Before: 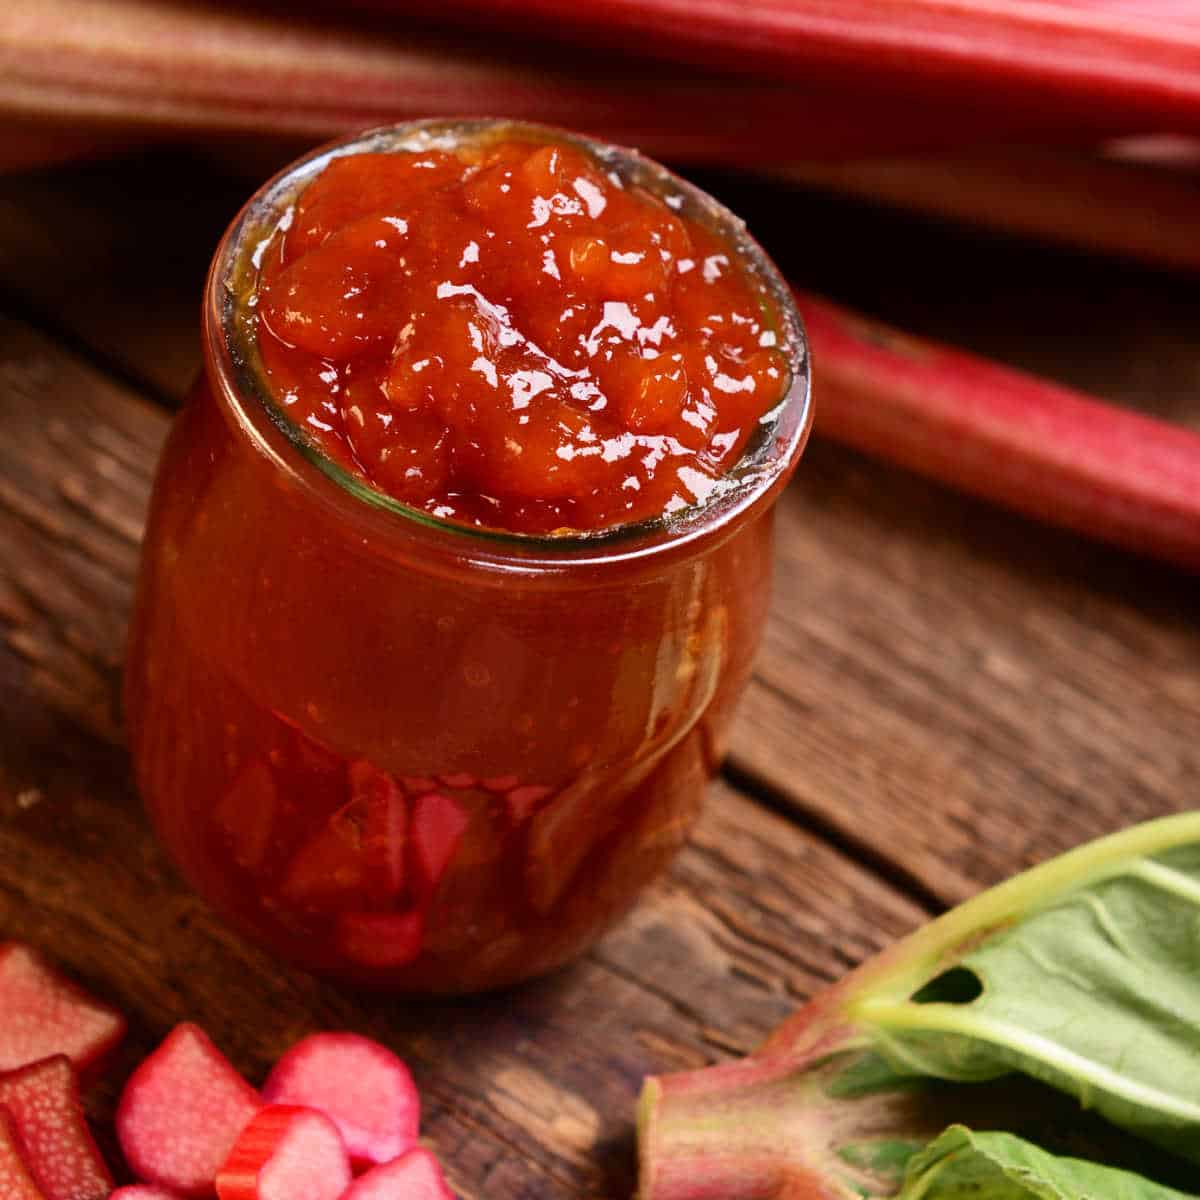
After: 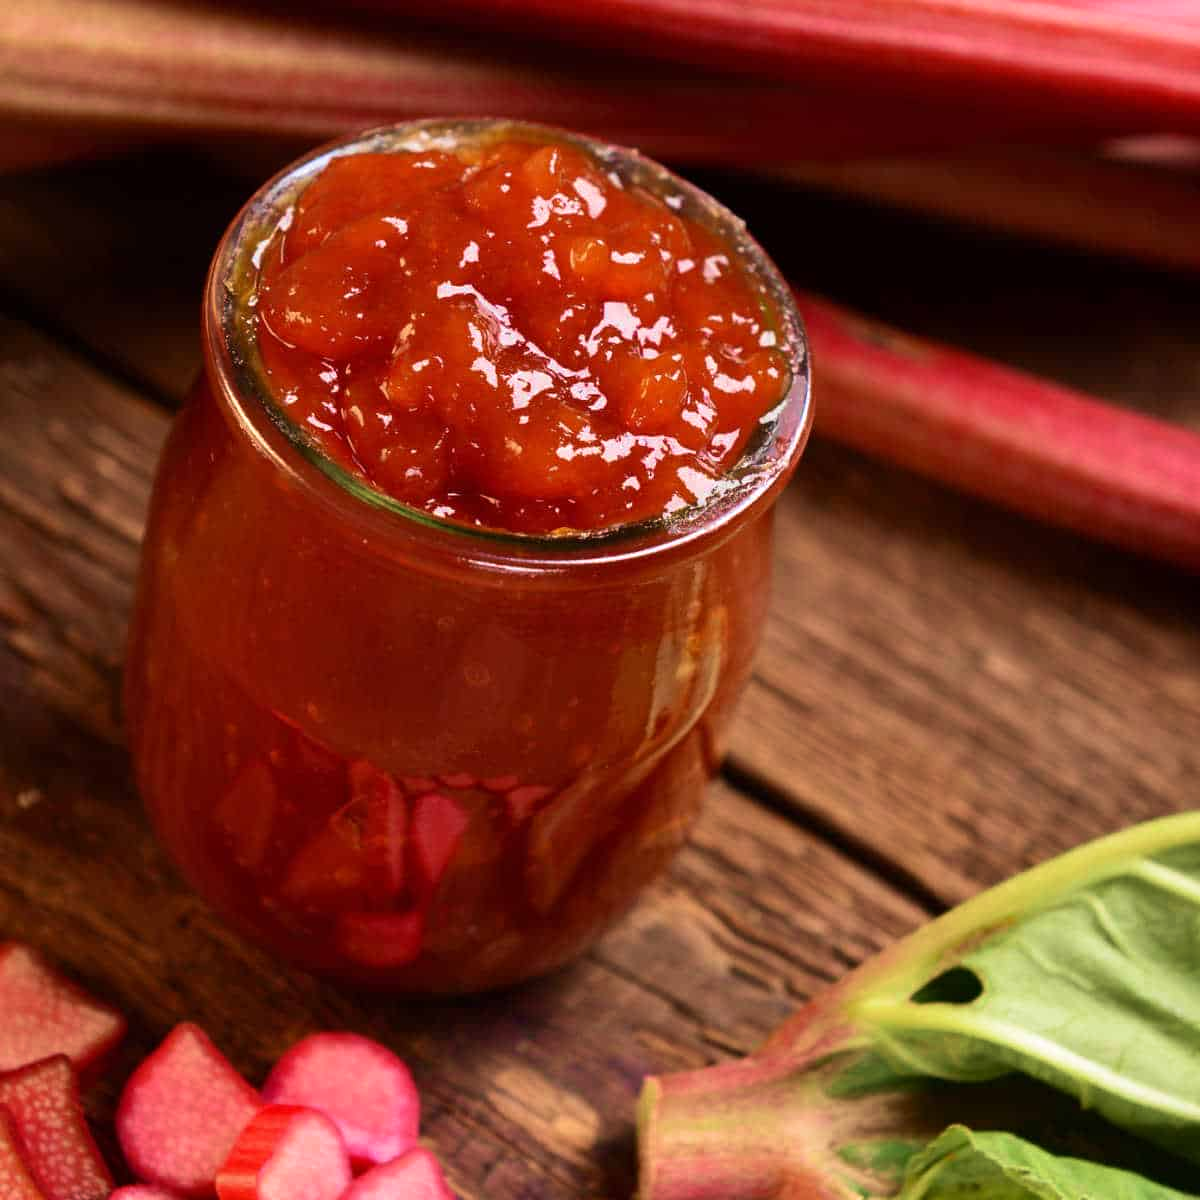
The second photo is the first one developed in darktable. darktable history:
velvia: strength 44.58%
